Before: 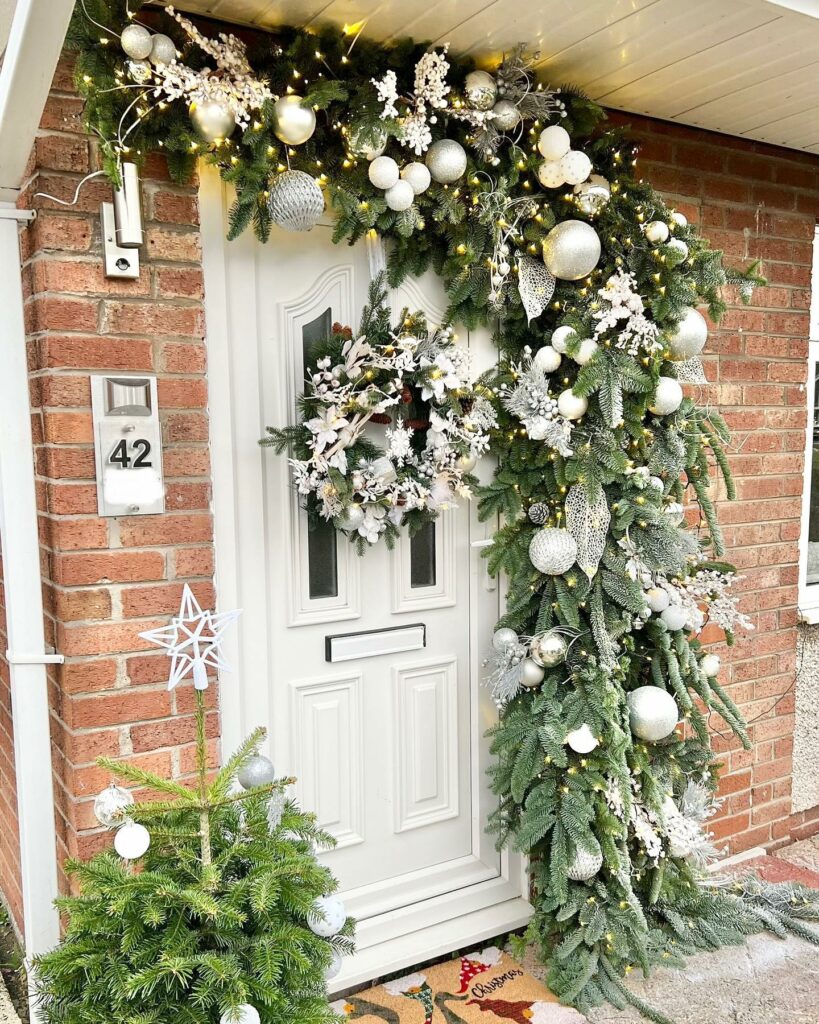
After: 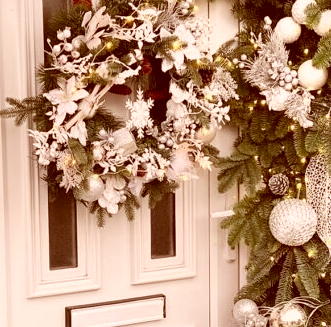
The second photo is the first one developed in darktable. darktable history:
crop: left 31.751%, top 32.172%, right 27.8%, bottom 35.83%
color correction: highlights a* 9.03, highlights b* 8.71, shadows a* 40, shadows b* 40, saturation 0.8
